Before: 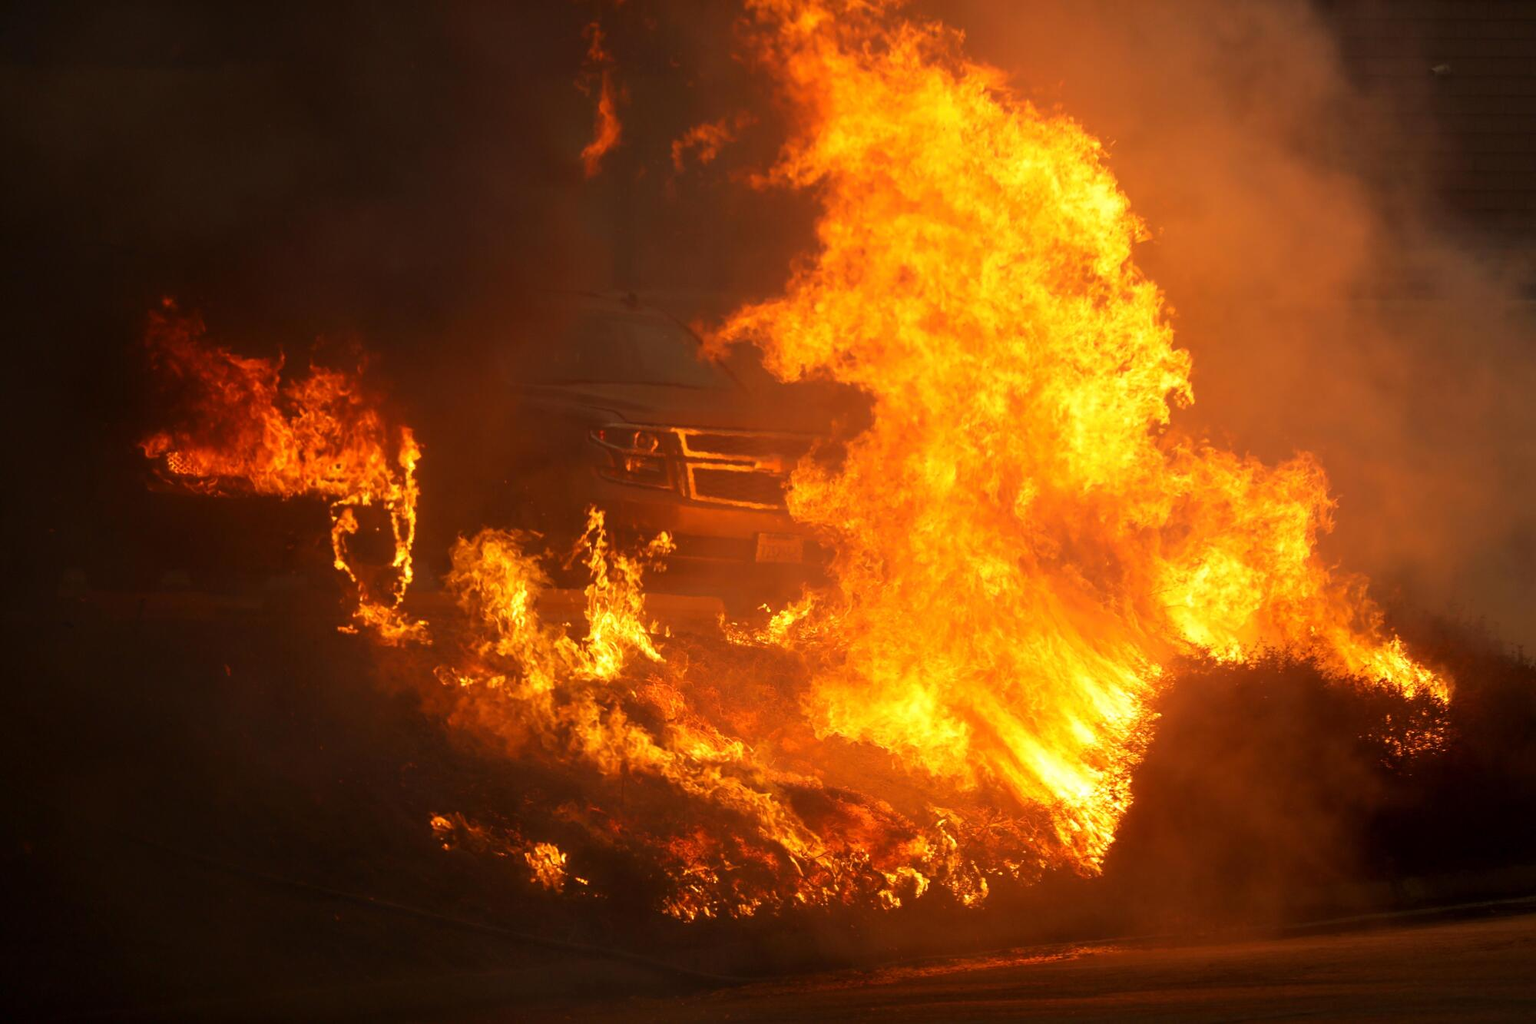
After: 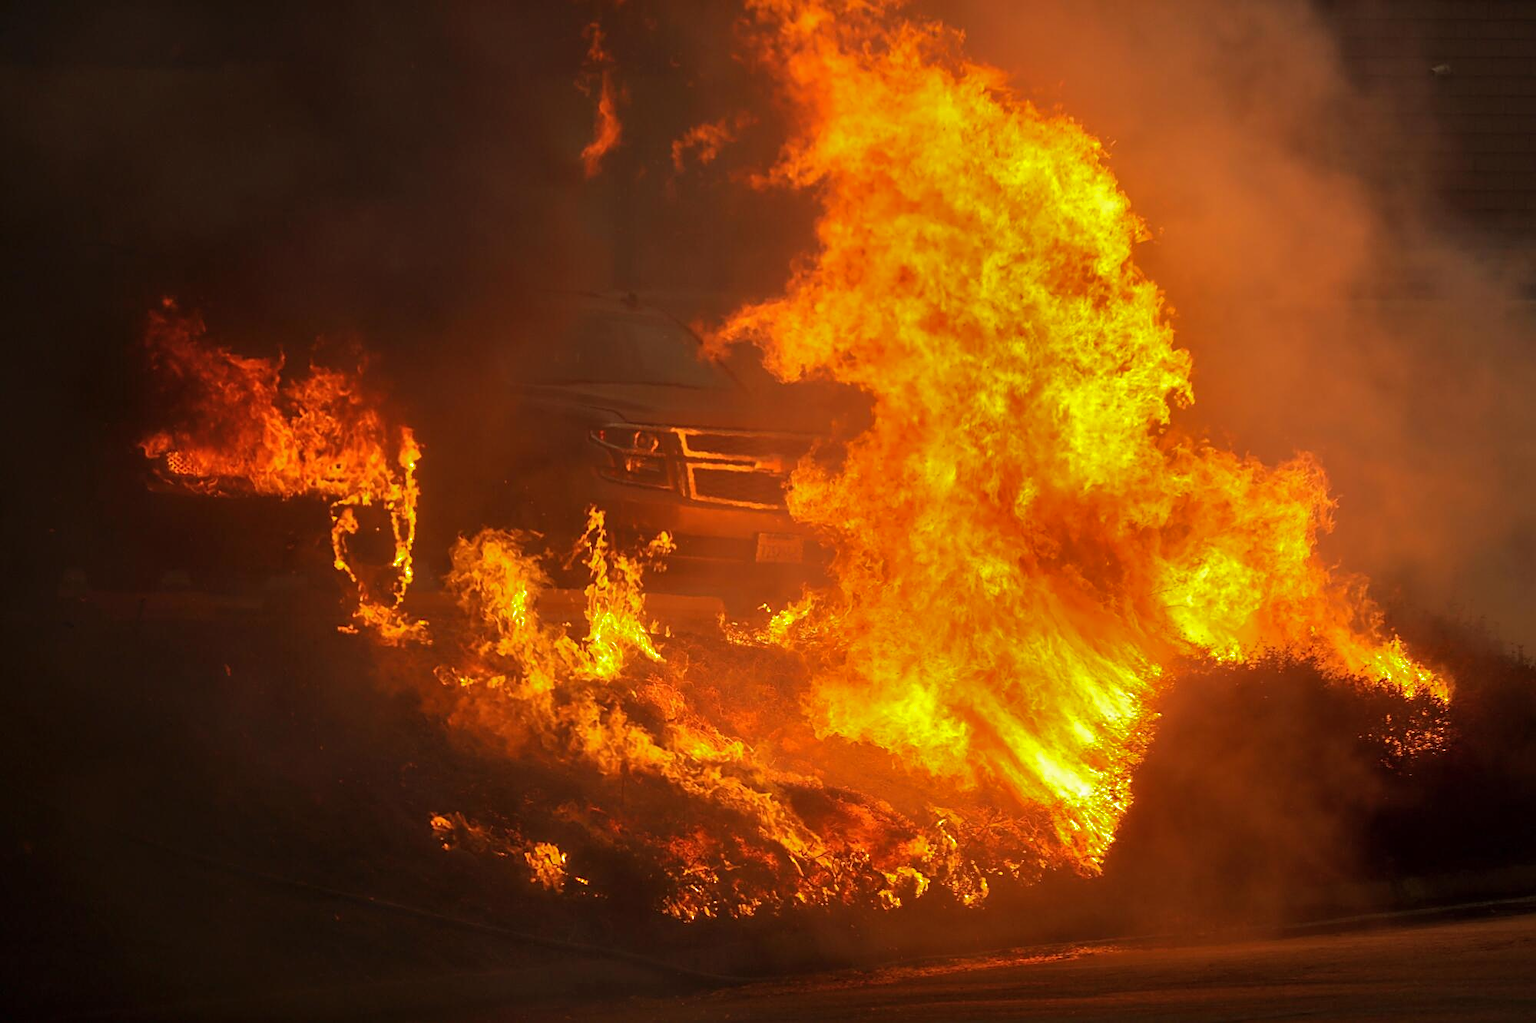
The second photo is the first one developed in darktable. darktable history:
shadows and highlights: shadows 25.35, highlights -69.57
sharpen: on, module defaults
